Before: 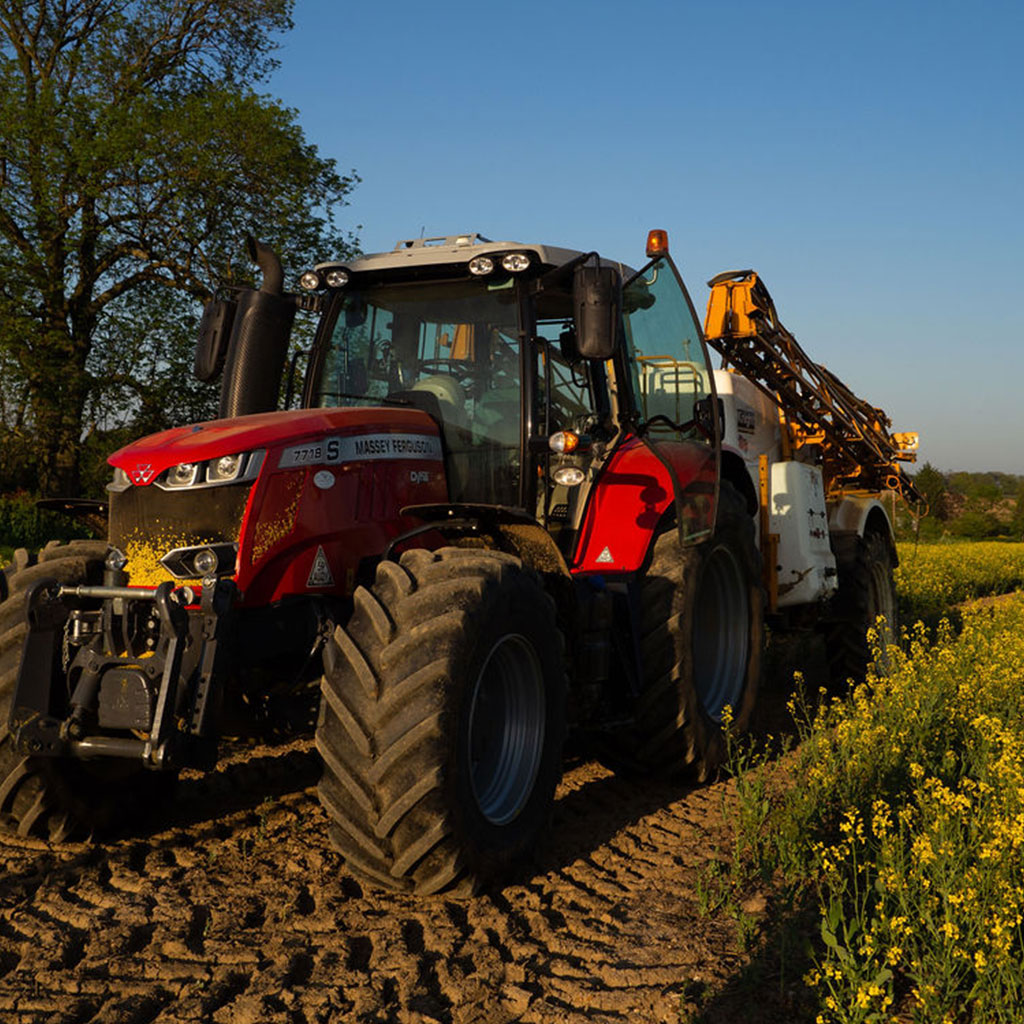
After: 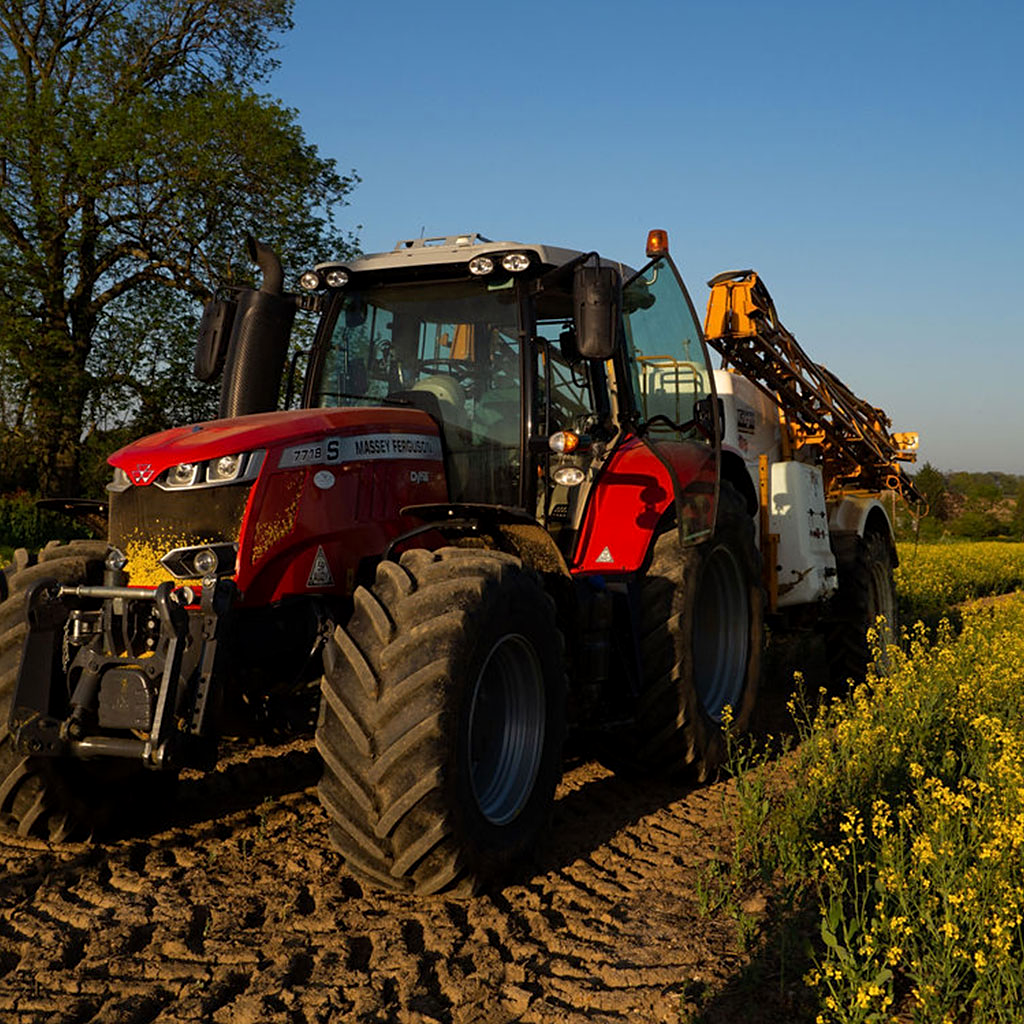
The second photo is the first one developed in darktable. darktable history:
white balance: red 1, blue 1
sharpen: amount 0.2
exposure: black level correction 0.001, exposure 0.014 EV, compensate highlight preservation false
